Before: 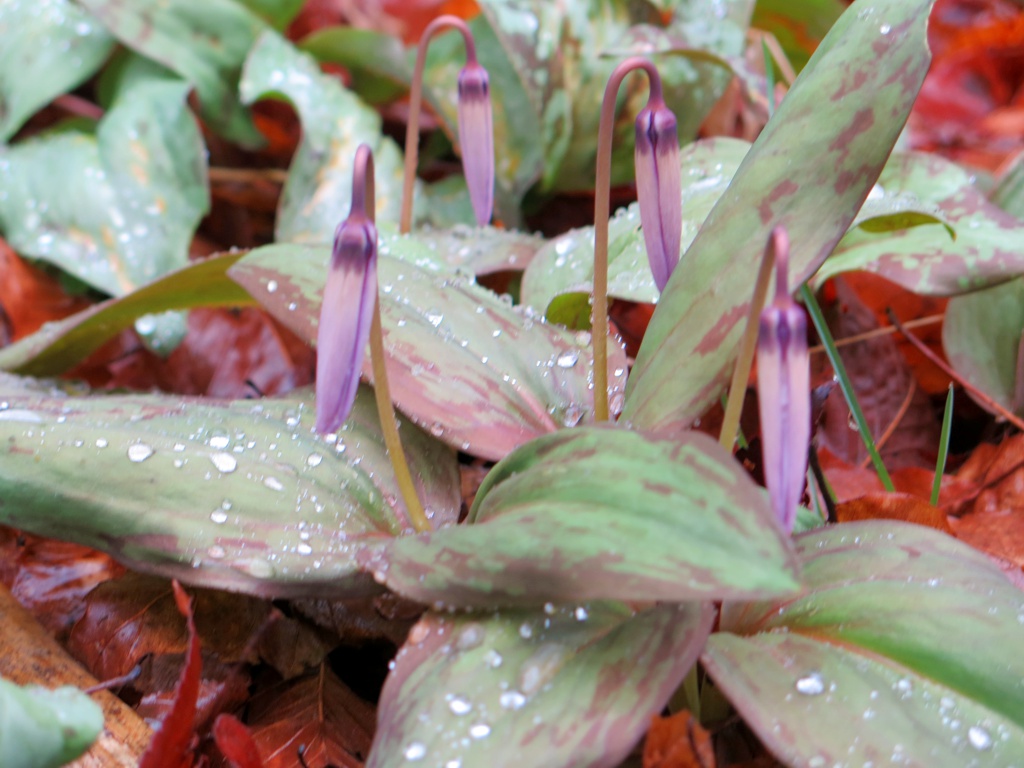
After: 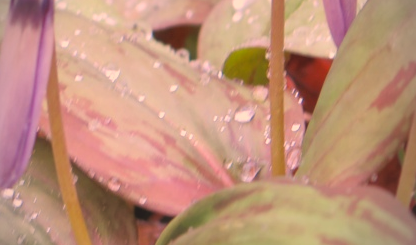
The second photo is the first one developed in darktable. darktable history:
contrast brightness saturation: contrast -0.168, brightness 0.044, saturation -0.138
shadows and highlights: shadows 34.89, highlights -35.22, shadows color adjustment 97.99%, highlights color adjustment 58.54%, soften with gaussian
color correction: highlights a* 22.48, highlights b* 22.28
haze removal: strength -0.052, adaptive false
exposure: exposure 0.153 EV, compensate highlight preservation false
vignetting: on, module defaults
crop: left 31.619%, top 31.934%, right 27.705%, bottom 36.158%
